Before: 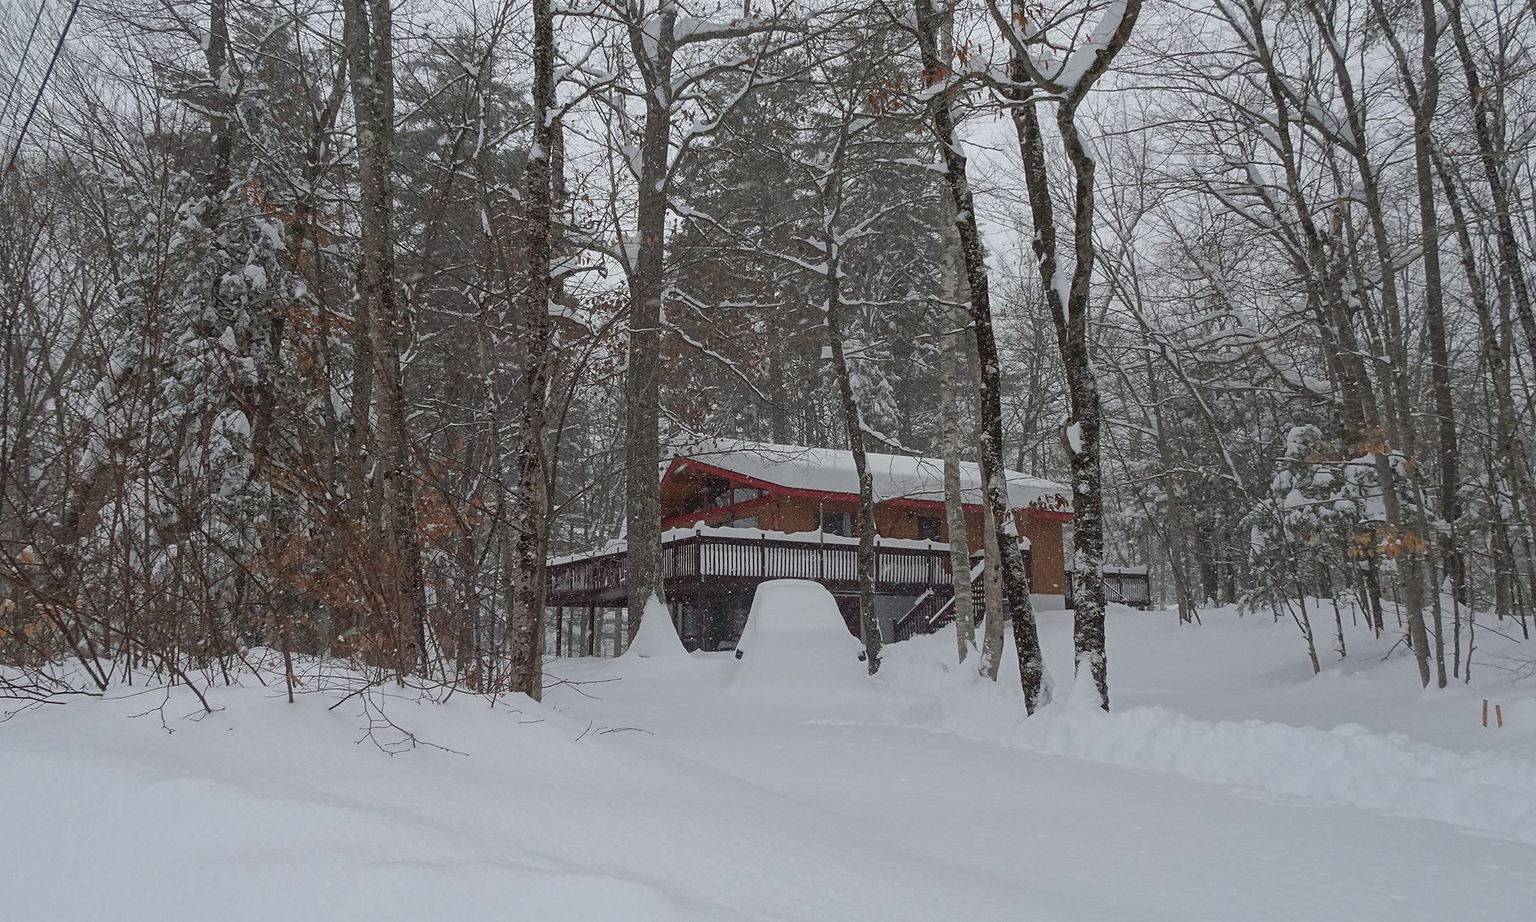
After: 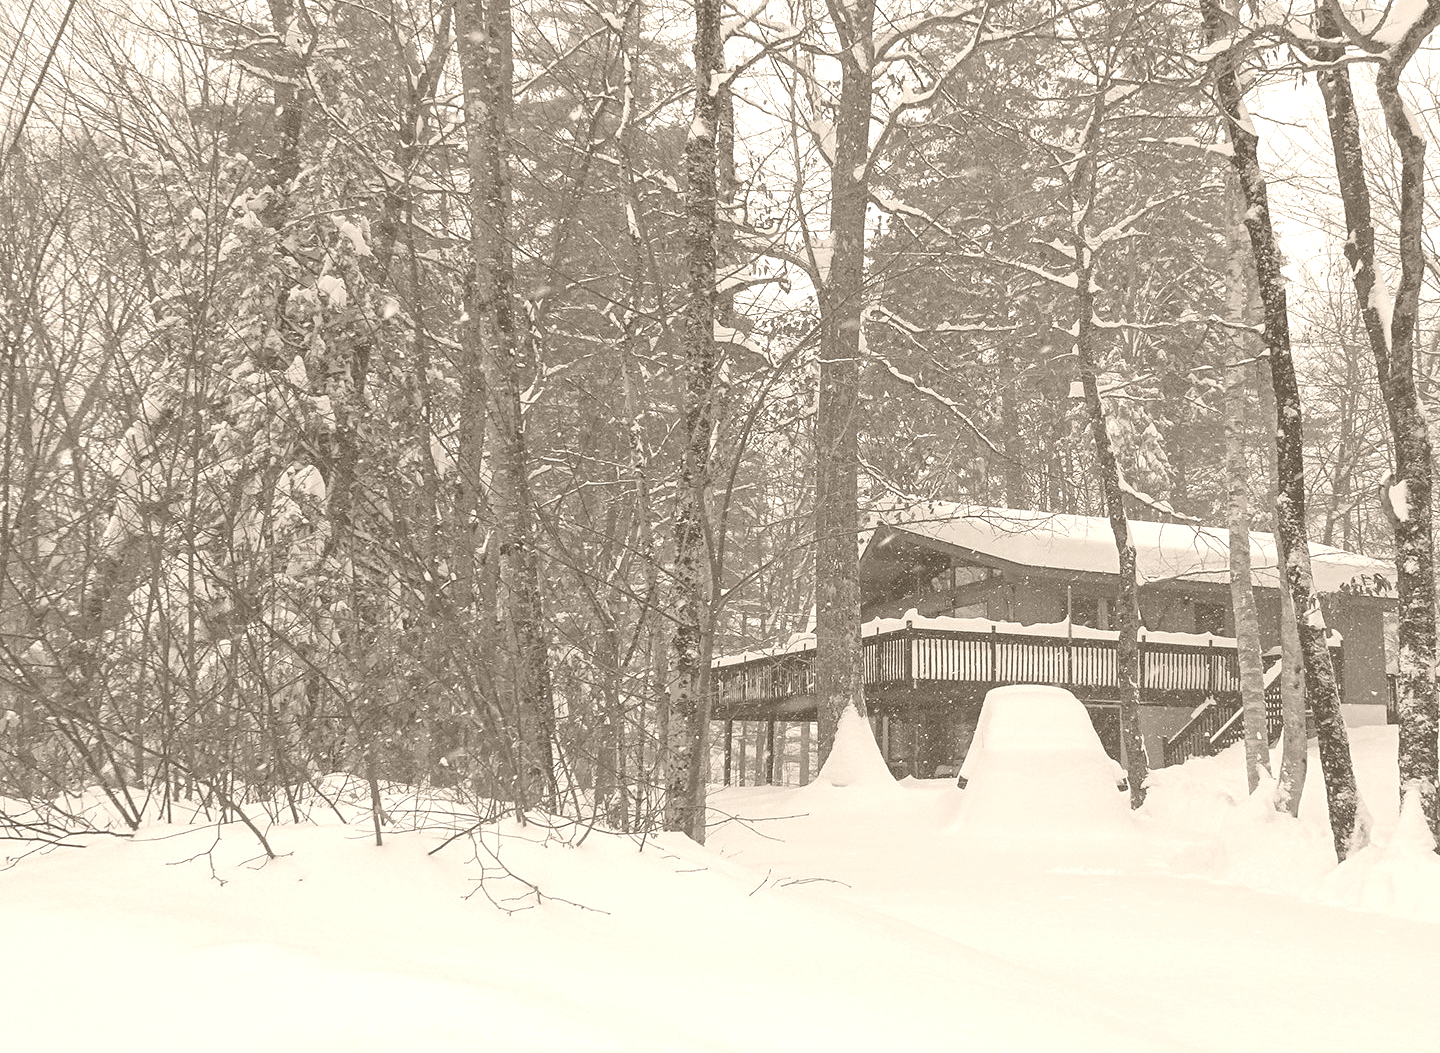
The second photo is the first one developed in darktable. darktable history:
crop: top 5.803%, right 27.864%, bottom 5.804%
colorize: hue 34.49°, saturation 35.33%, source mix 100%, version 1
